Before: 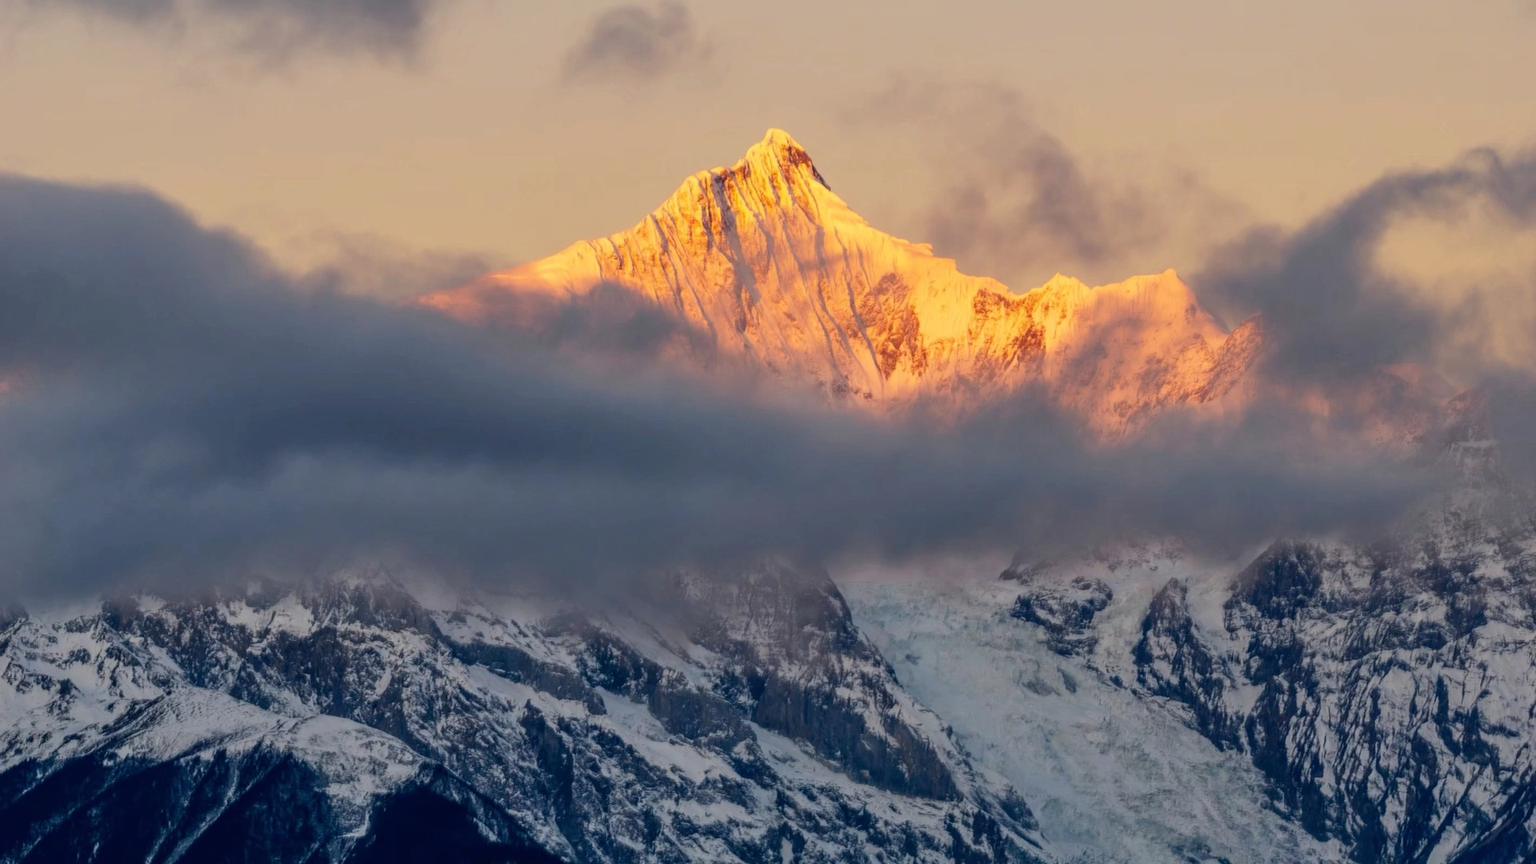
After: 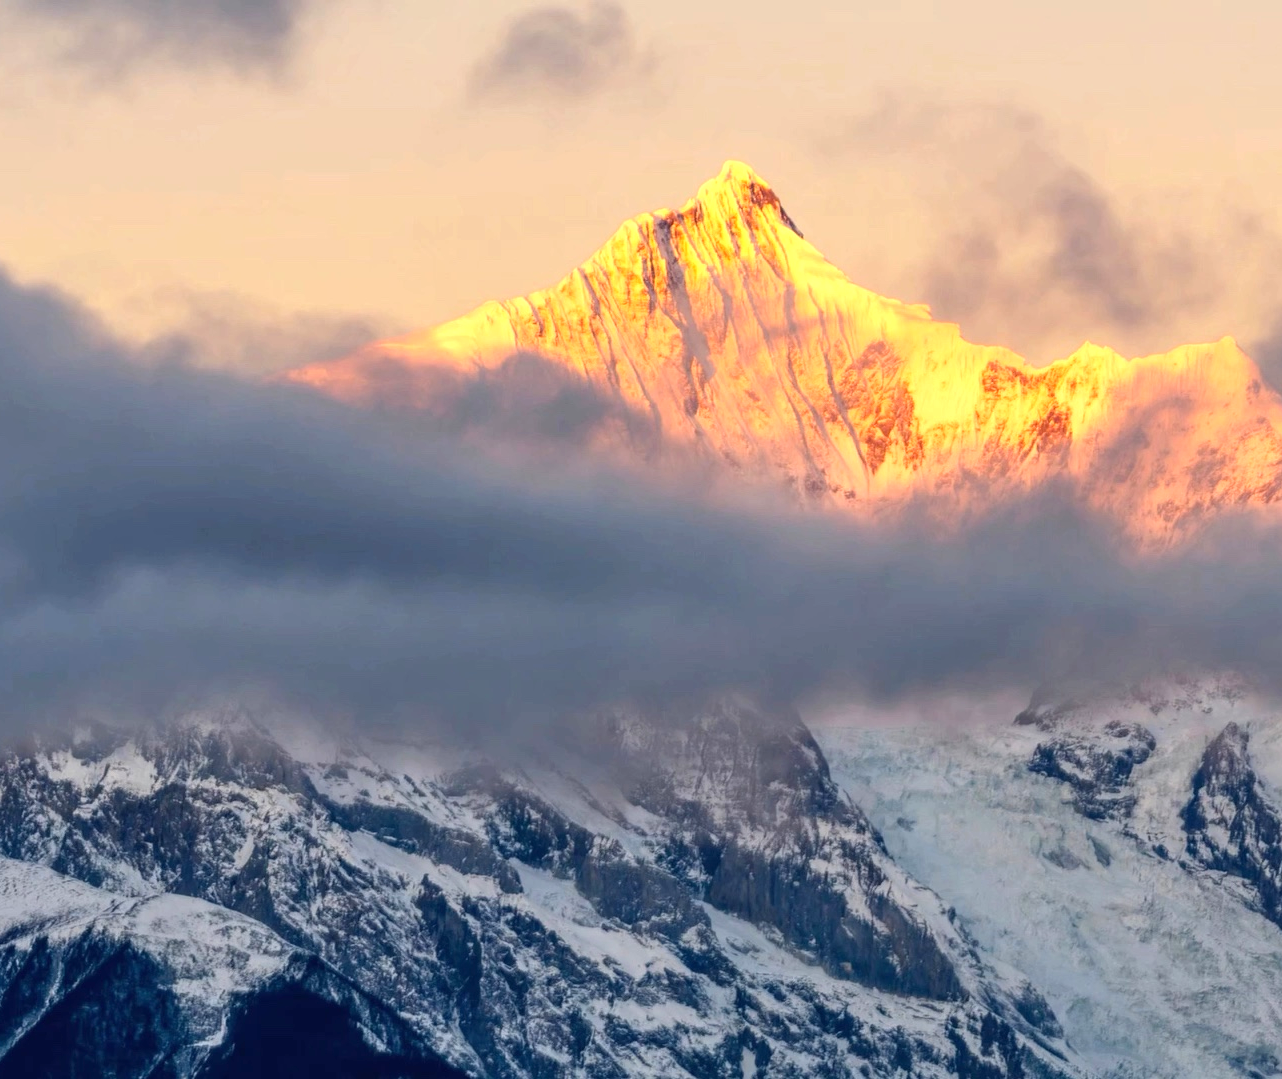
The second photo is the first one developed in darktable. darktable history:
crop and rotate: left 12.282%, right 20.923%
exposure: black level correction 0, exposure 0.694 EV, compensate exposure bias true, compensate highlight preservation false
